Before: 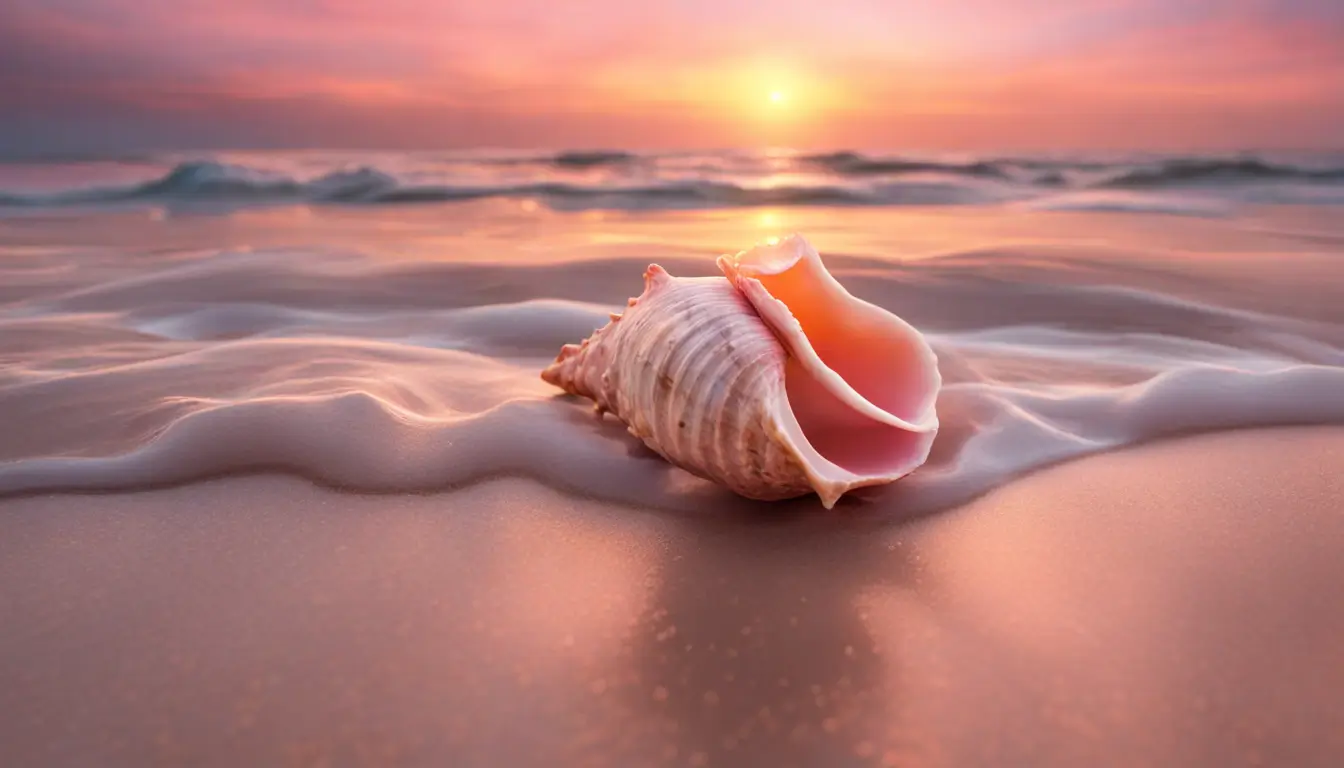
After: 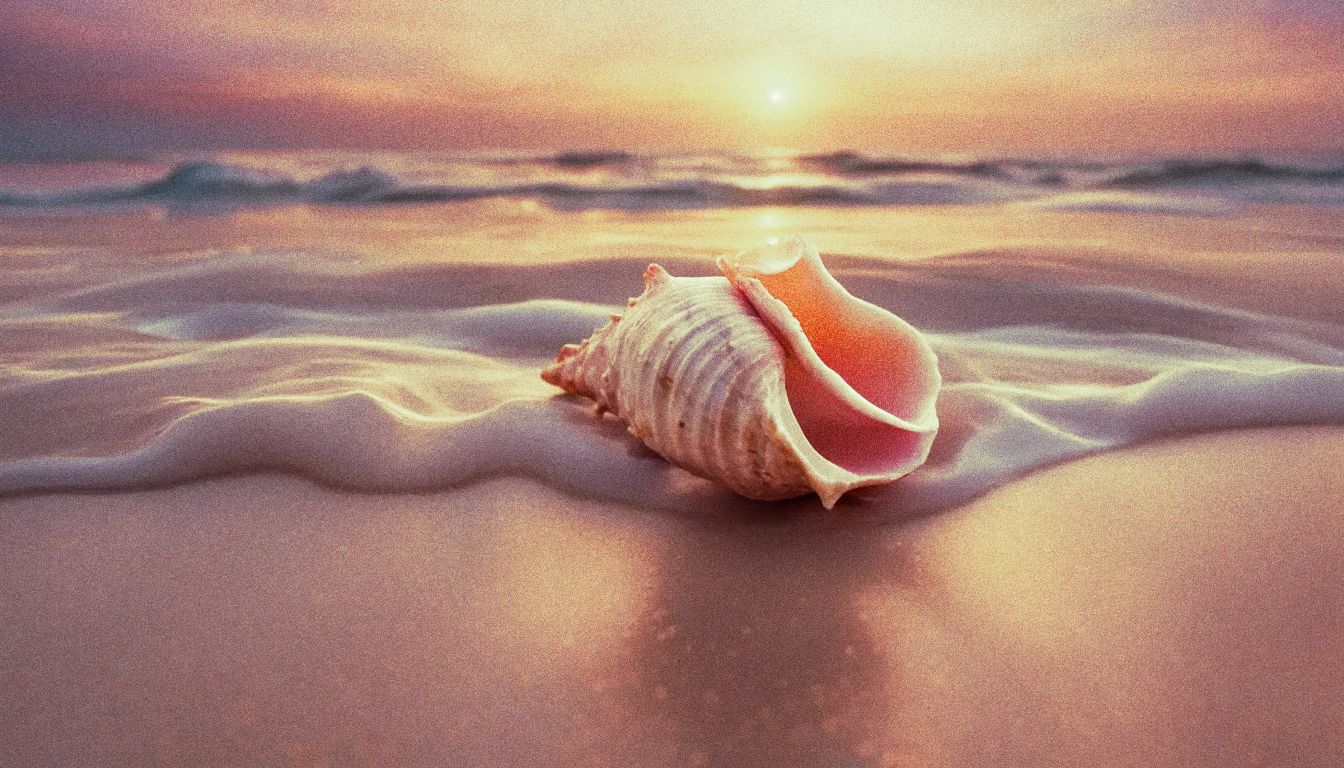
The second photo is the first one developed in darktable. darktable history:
split-toning: shadows › hue 290.82°, shadows › saturation 0.34, highlights › saturation 0.38, balance 0, compress 50%
grain: coarseness 0.09 ISO, strength 40%
